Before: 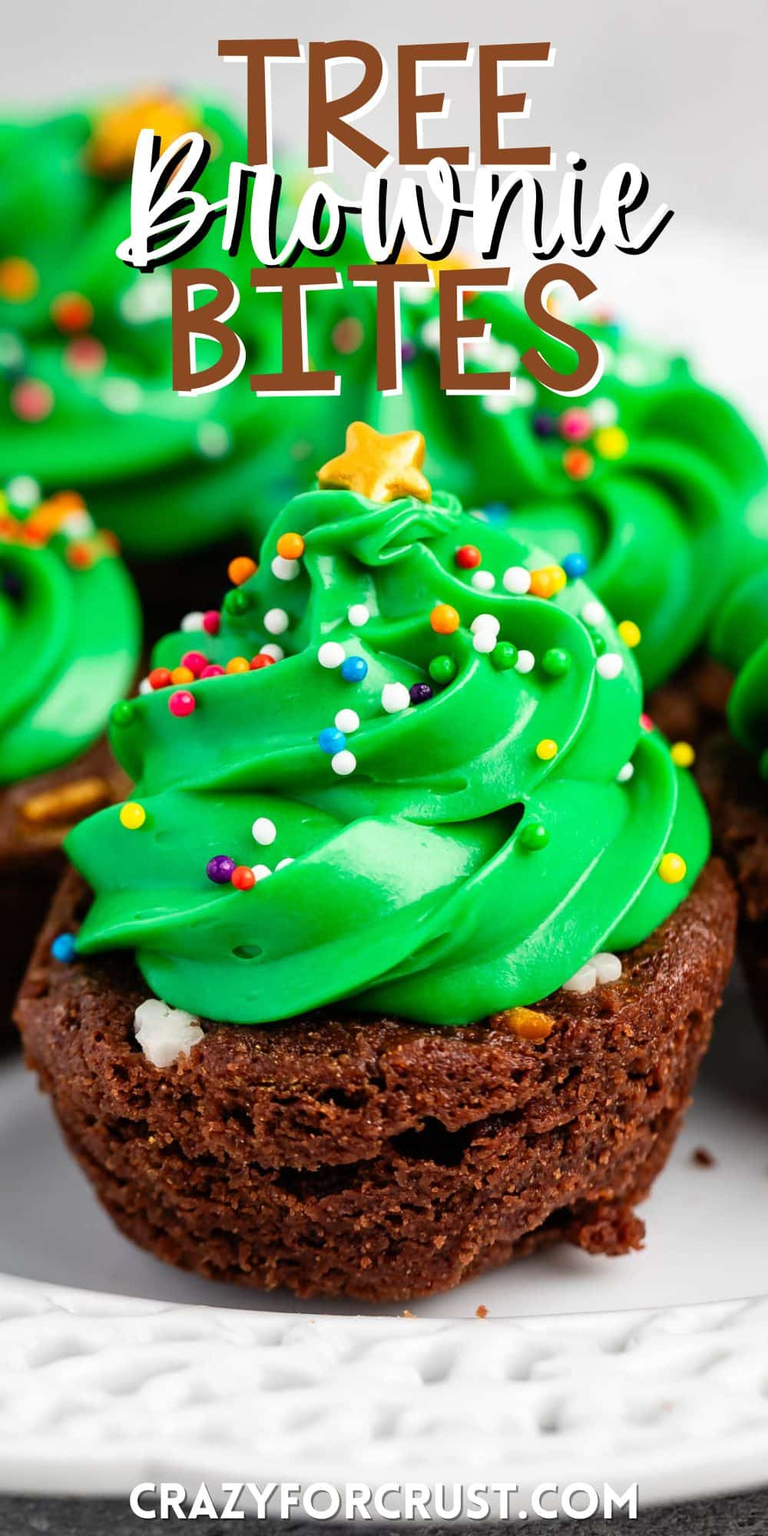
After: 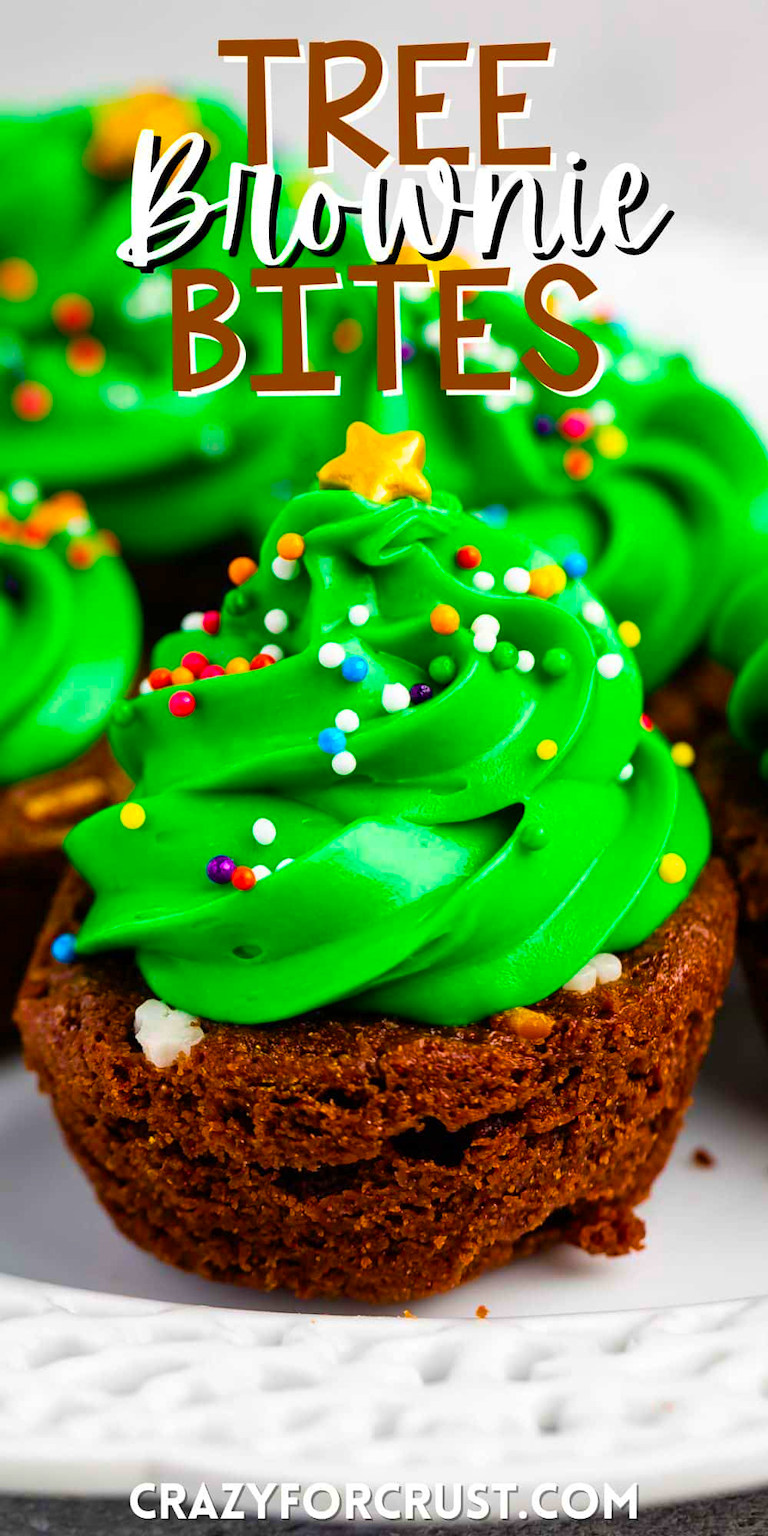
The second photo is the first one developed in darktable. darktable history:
color balance rgb: linear chroma grading › global chroma 41.345%, perceptual saturation grading › global saturation 30.691%, global vibrance 20%
